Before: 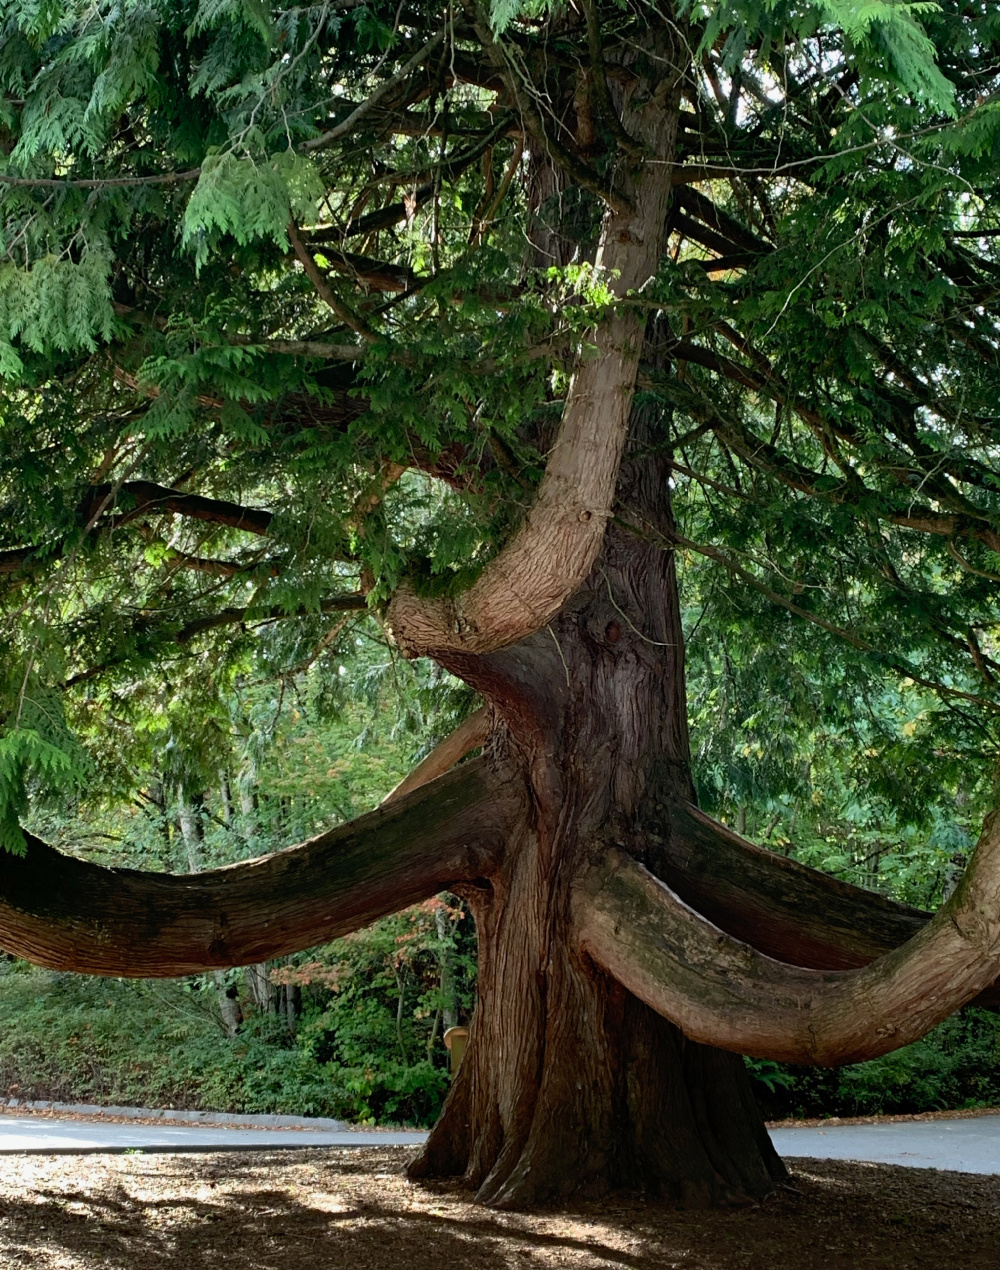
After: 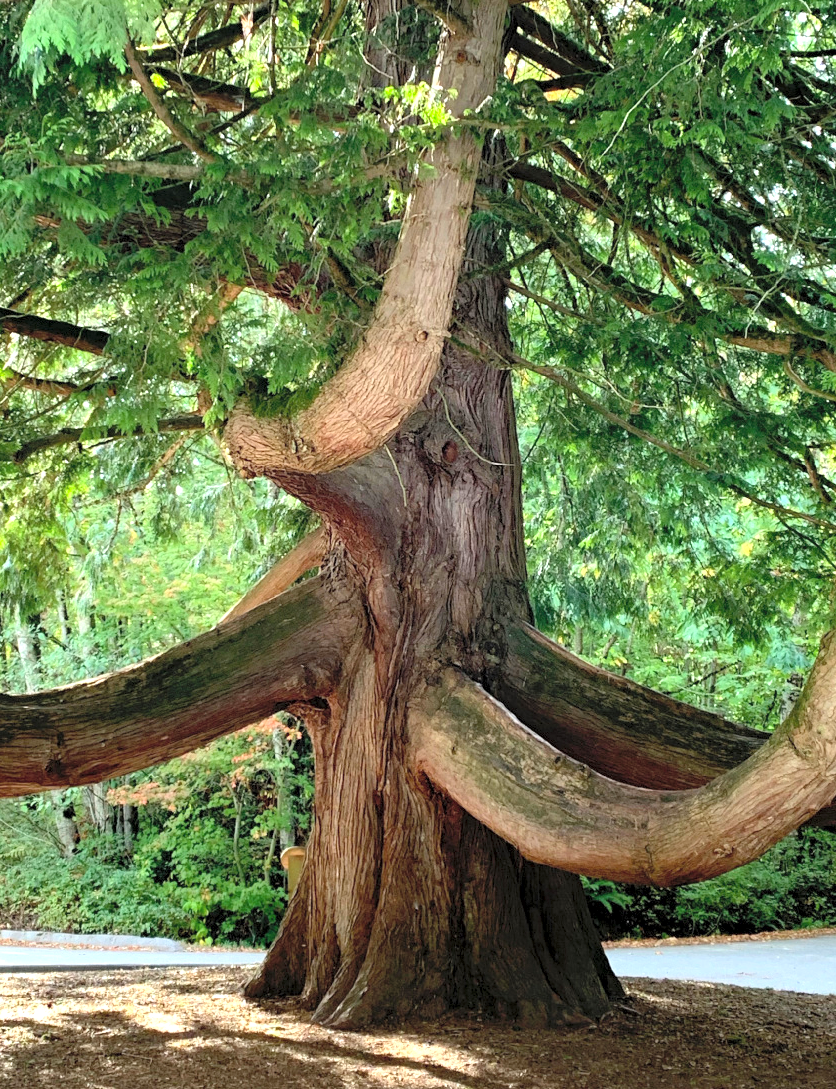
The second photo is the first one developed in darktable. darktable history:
exposure: black level correction 0.001, exposure 0.955 EV, compensate exposure bias true, compensate highlight preservation false
contrast brightness saturation: contrast 0.1, brightness 0.3, saturation 0.14
crop: left 16.315%, top 14.246%
